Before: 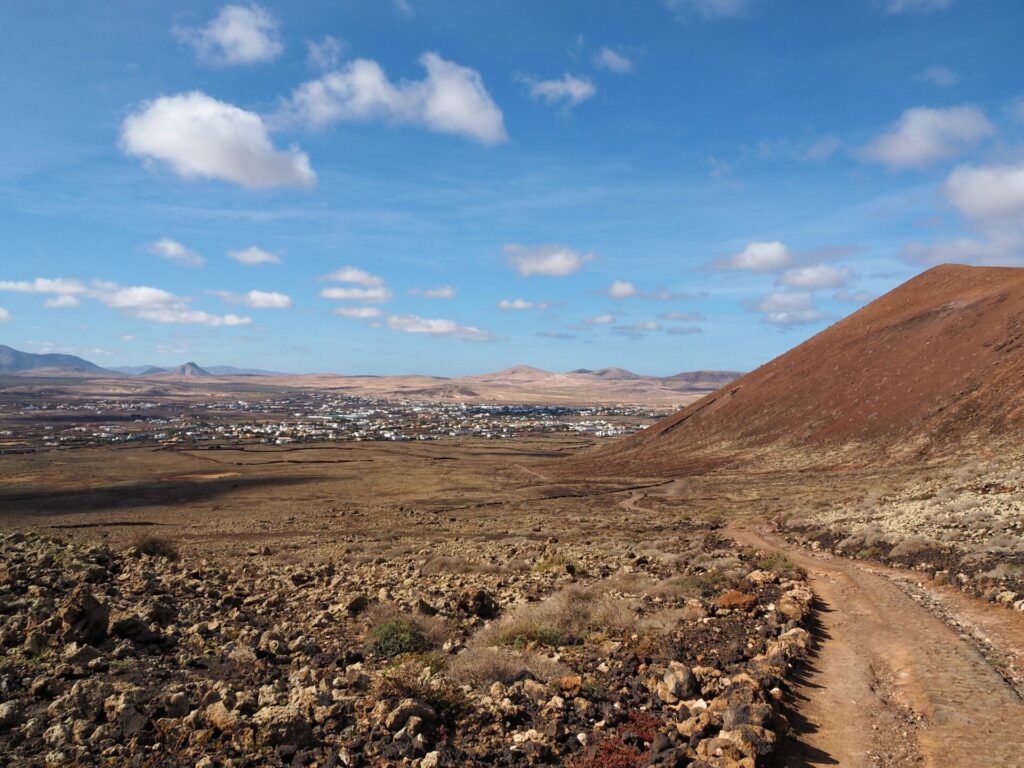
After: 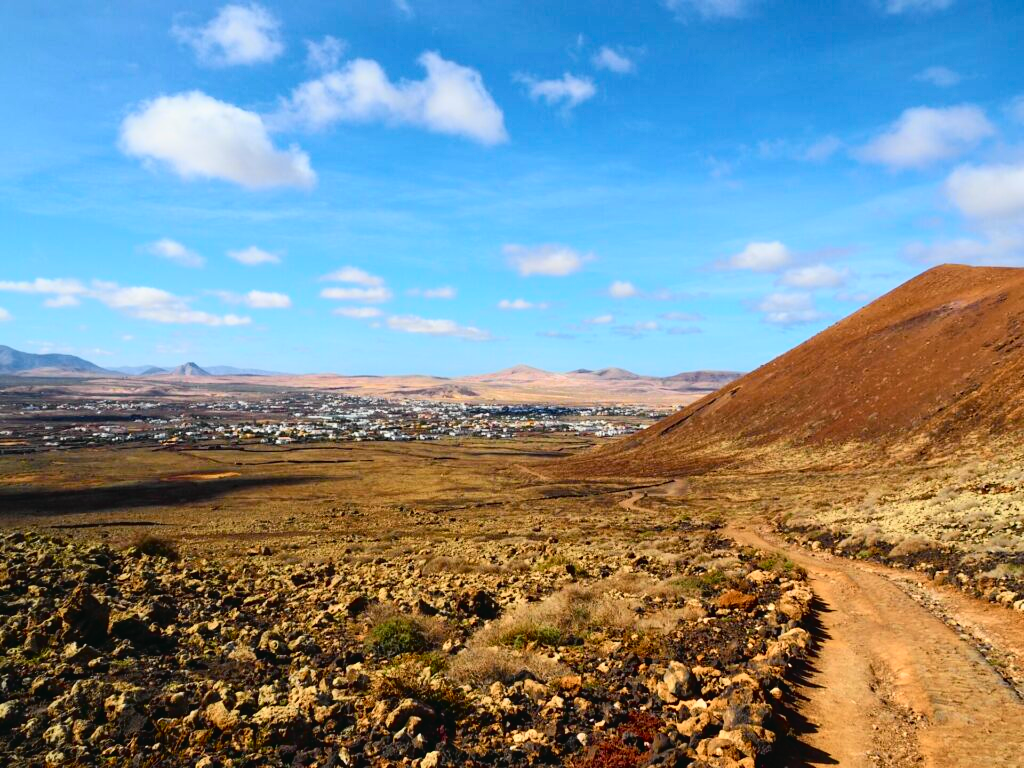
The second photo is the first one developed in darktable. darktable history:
tone curve: curves: ch0 [(0, 0.021) (0.148, 0.076) (0.232, 0.191) (0.398, 0.423) (0.572, 0.672) (0.705, 0.812) (0.877, 0.931) (0.99, 0.987)]; ch1 [(0, 0) (0.377, 0.325) (0.493, 0.486) (0.508, 0.502) (0.515, 0.514) (0.554, 0.586) (0.623, 0.658) (0.701, 0.704) (0.778, 0.751) (1, 1)]; ch2 [(0, 0) (0.431, 0.398) (0.485, 0.486) (0.495, 0.498) (0.511, 0.507) (0.58, 0.66) (0.679, 0.757) (0.749, 0.829) (1, 0.991)], color space Lab, independent channels, preserve colors none
